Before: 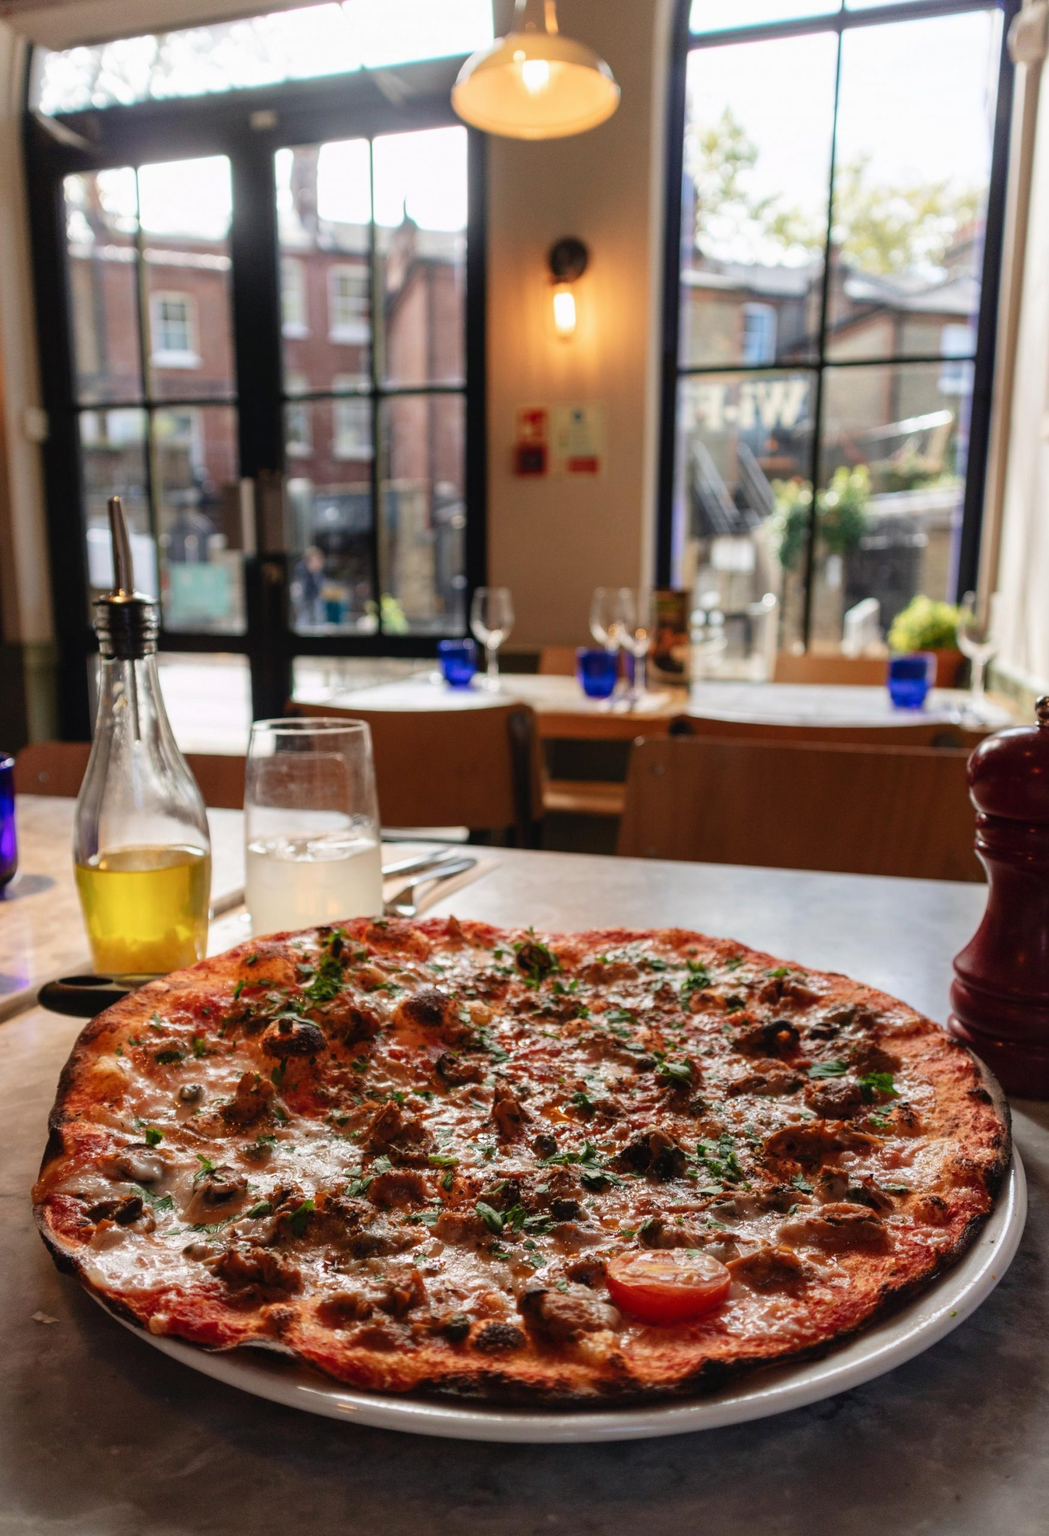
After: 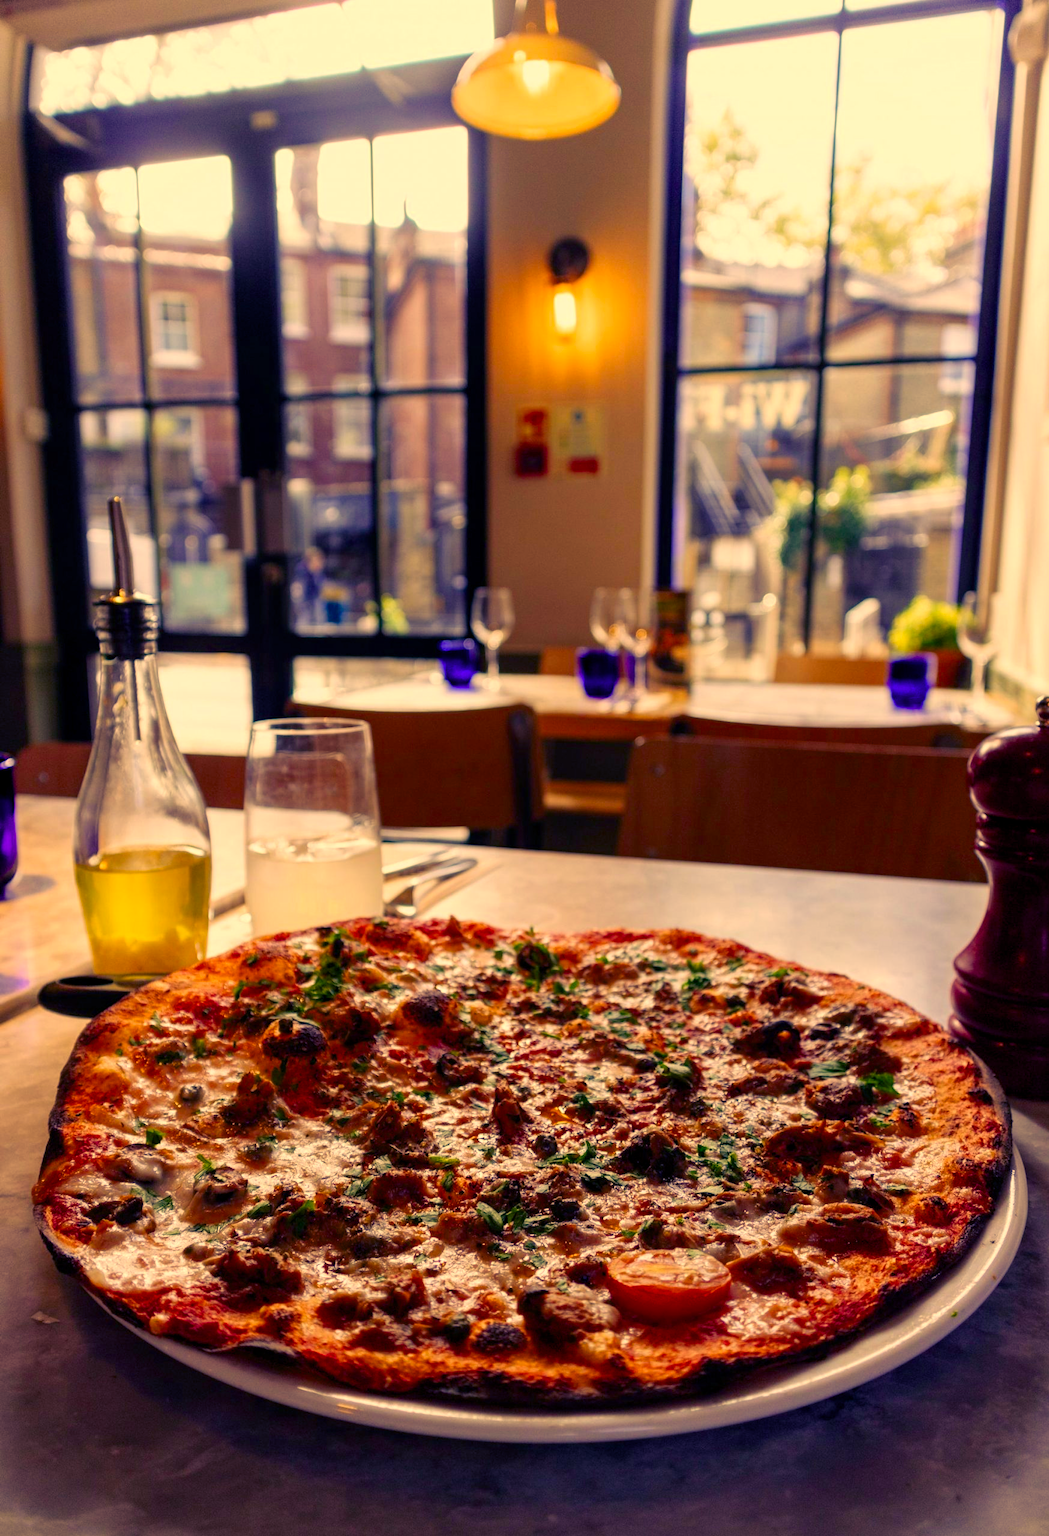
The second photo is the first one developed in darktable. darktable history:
color correction: highlights a* 15, highlights b* 31.55
color balance rgb: shadows lift › luminance -28.76%, shadows lift › chroma 15%, shadows lift › hue 270°, power › chroma 1%, power › hue 255°, highlights gain › luminance 7.14%, highlights gain › chroma 2%, highlights gain › hue 90°, global offset › luminance -0.29%, global offset › hue 260°, perceptual saturation grading › global saturation 20%, perceptual saturation grading › highlights -13.92%, perceptual saturation grading › shadows 50%
